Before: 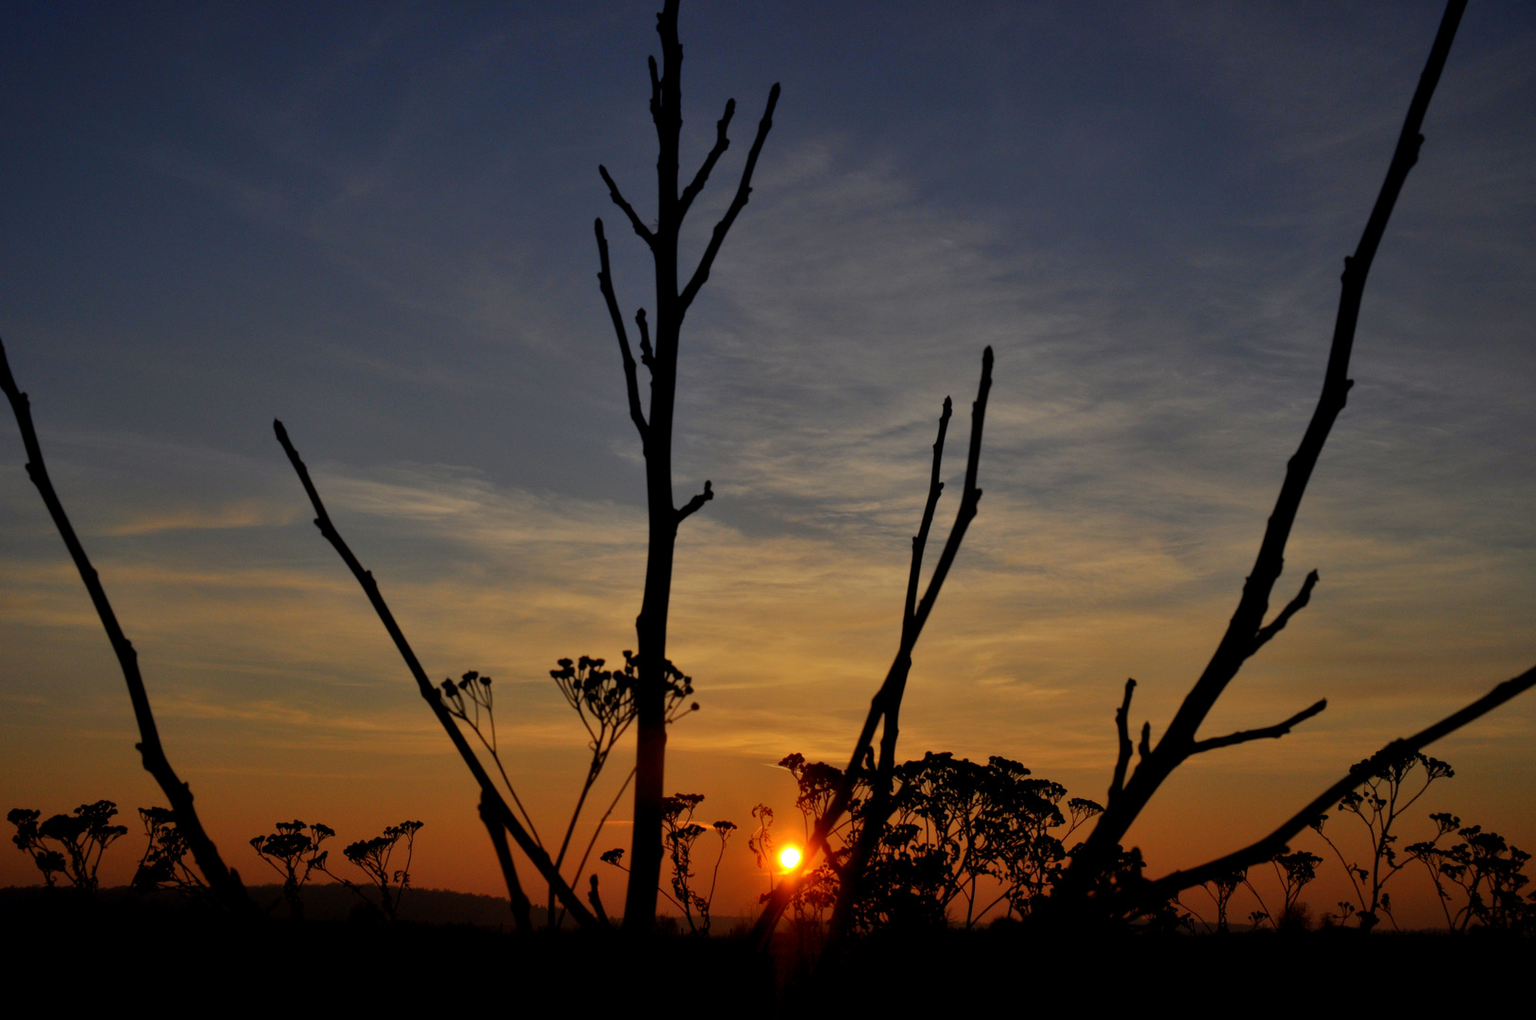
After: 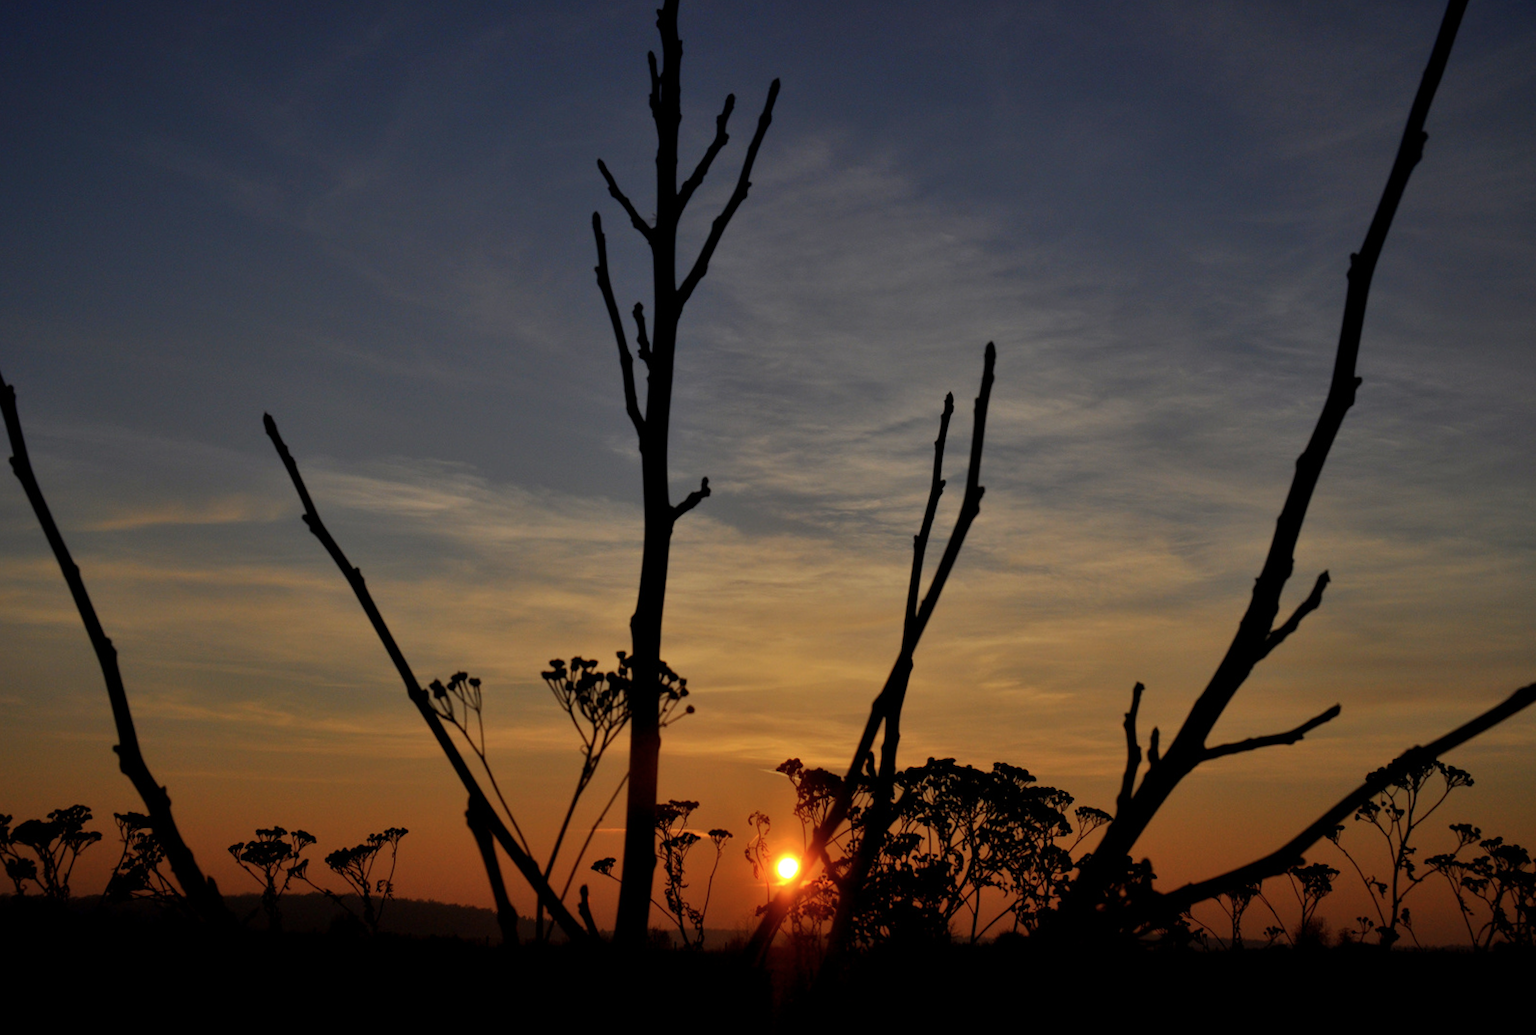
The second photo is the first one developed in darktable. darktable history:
rotate and perspective: rotation 0.226°, lens shift (vertical) -0.042, crop left 0.023, crop right 0.982, crop top 0.006, crop bottom 0.994
tone equalizer: on, module defaults
contrast brightness saturation: saturation -0.1
